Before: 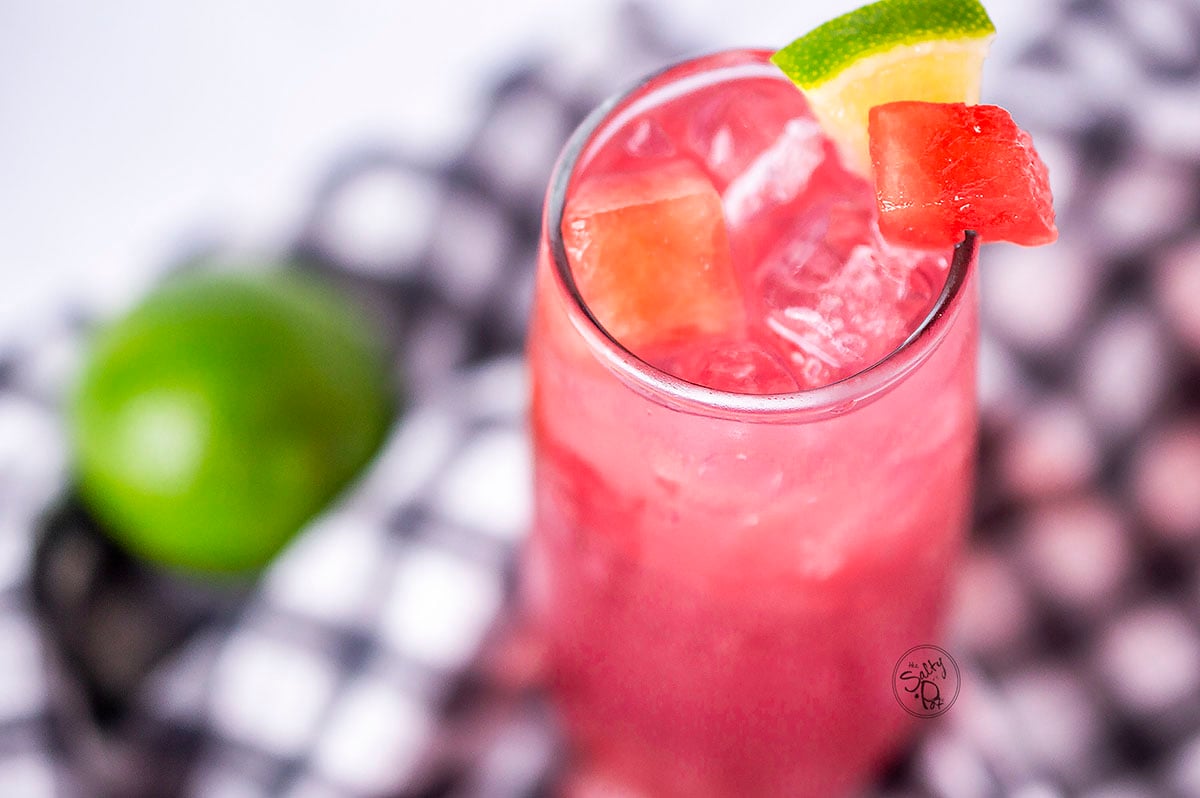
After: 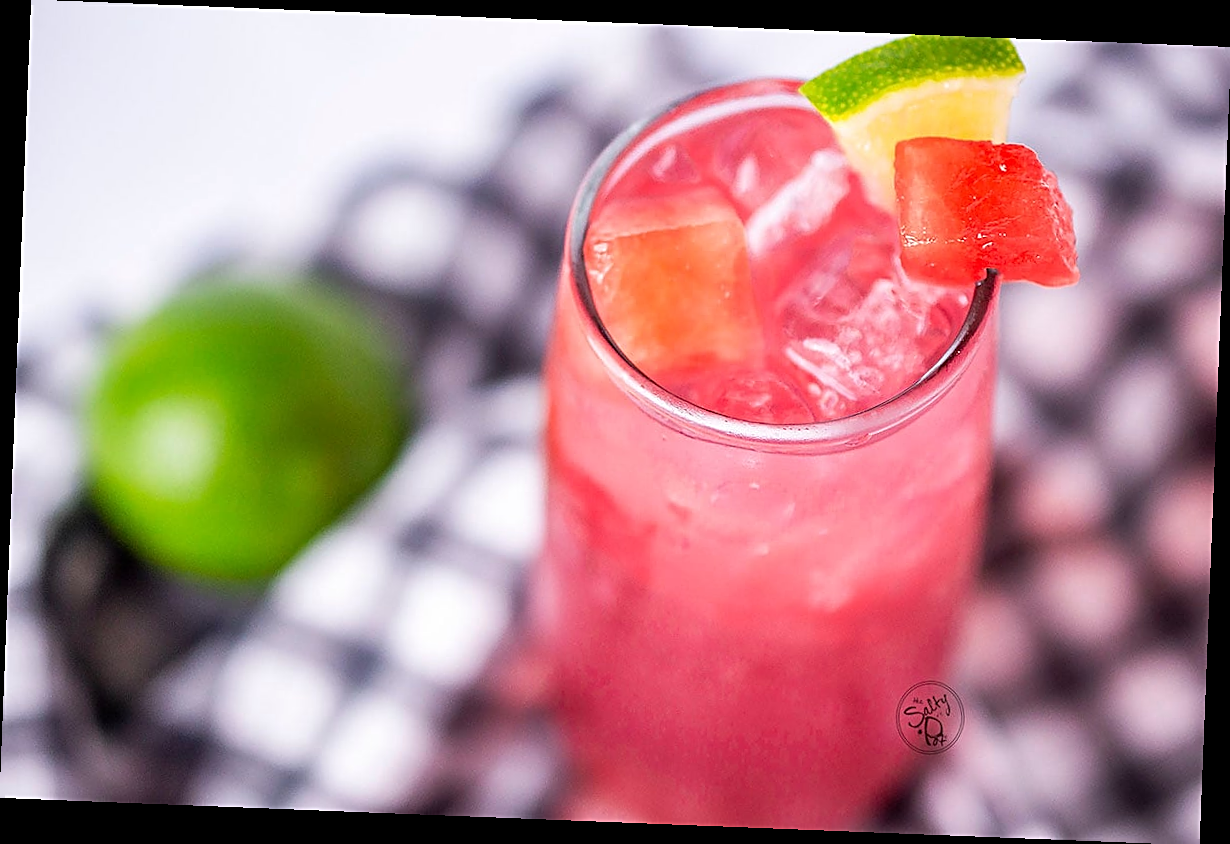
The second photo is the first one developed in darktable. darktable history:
rotate and perspective: rotation 2.27°, automatic cropping off
sharpen: on, module defaults
color balance: mode lift, gamma, gain (sRGB)
